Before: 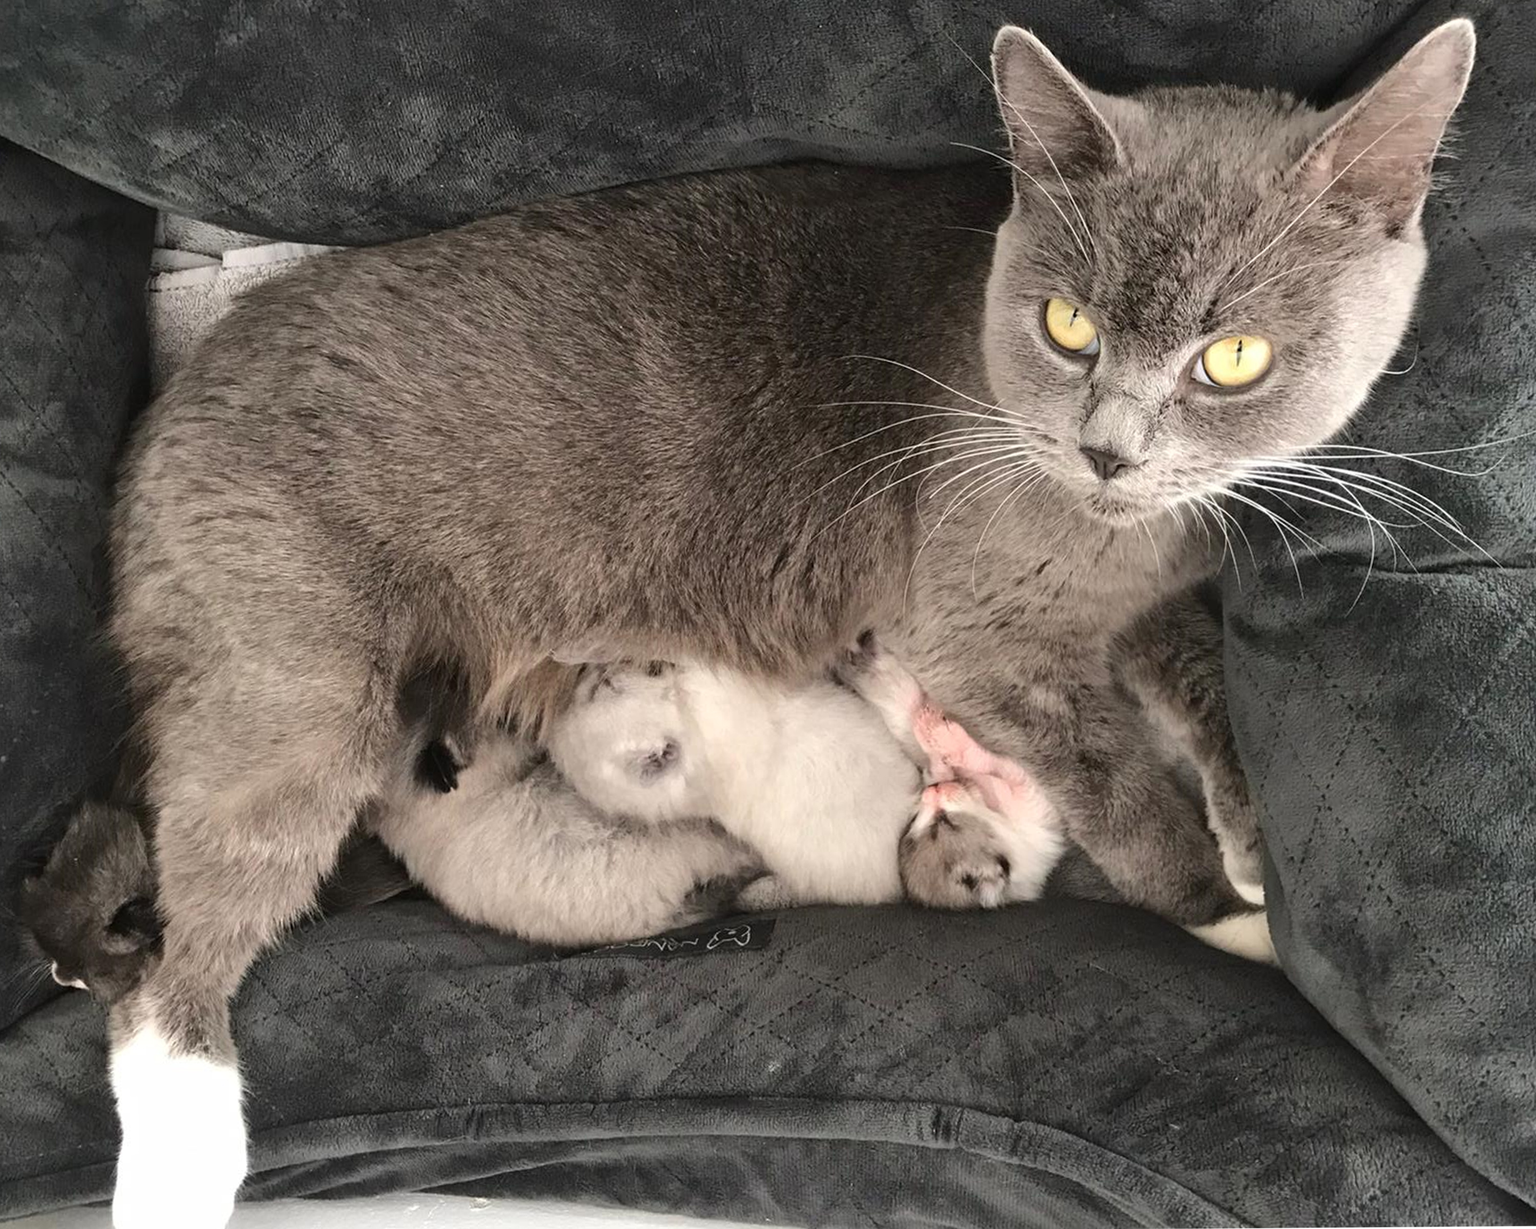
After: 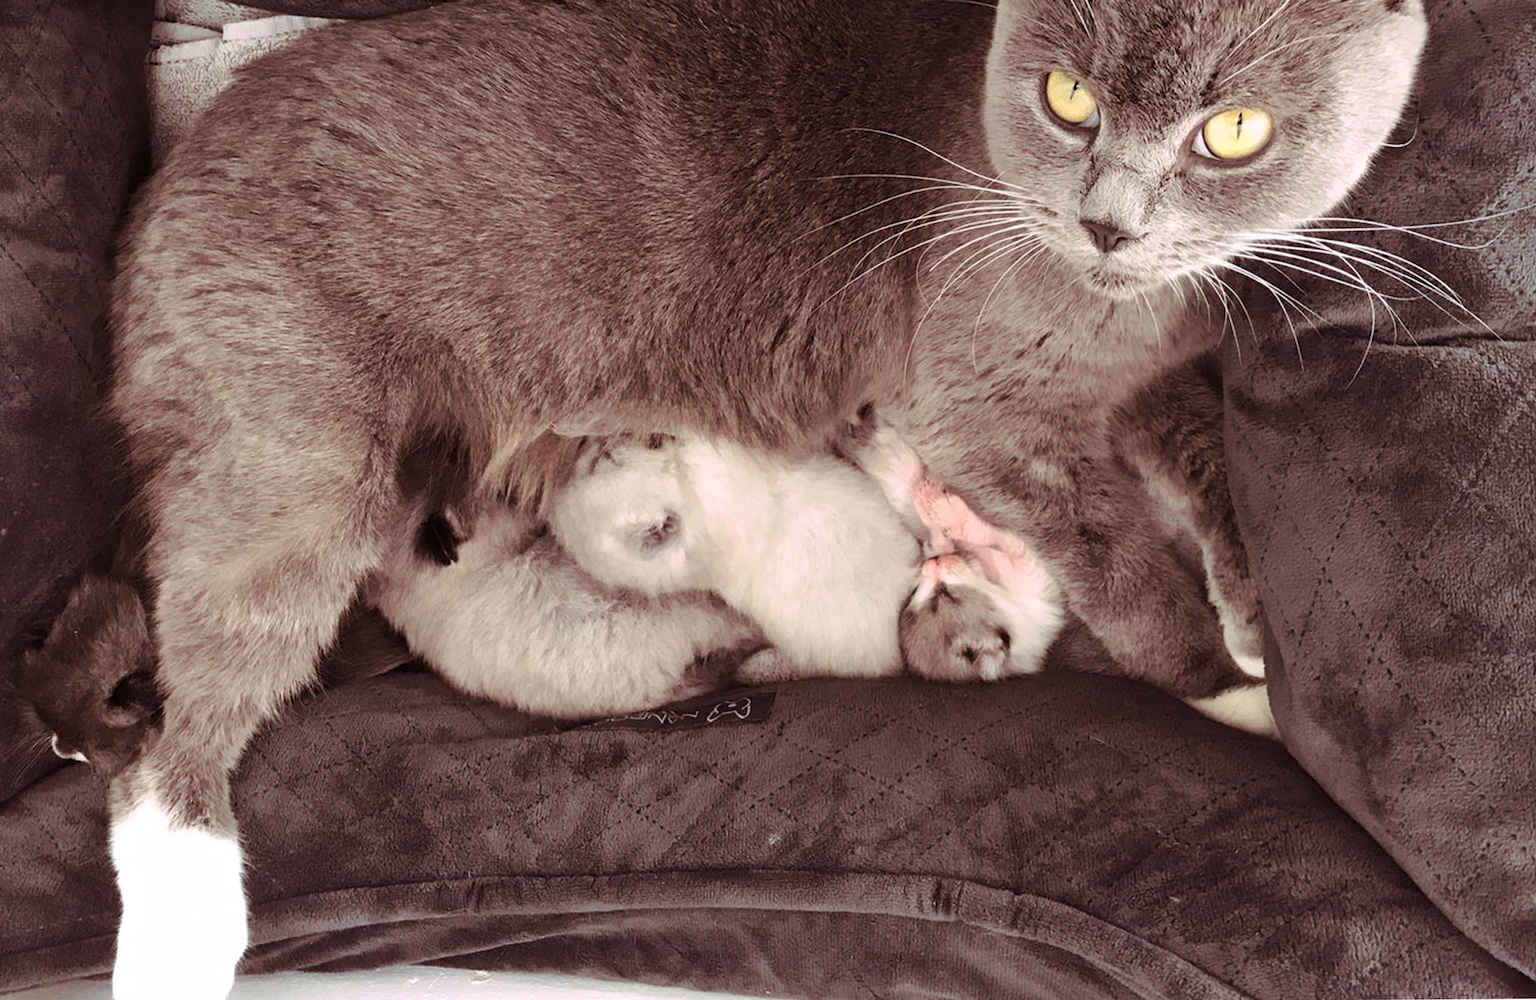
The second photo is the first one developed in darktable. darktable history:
split-toning: highlights › hue 298.8°, highlights › saturation 0.73, compress 41.76%
crop and rotate: top 18.507%
exposure: black level correction 0.001, compensate highlight preservation false
